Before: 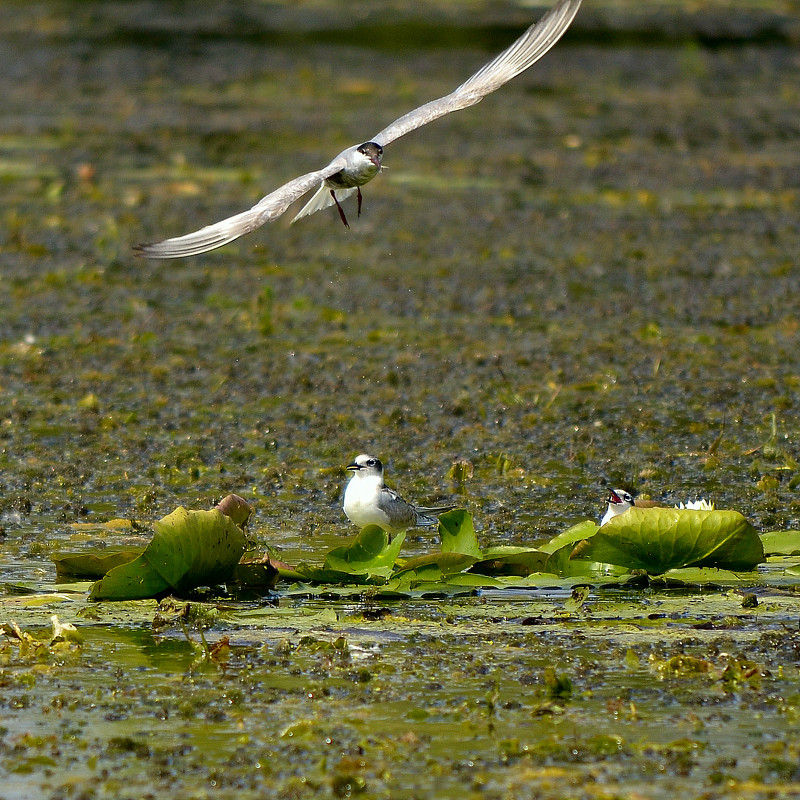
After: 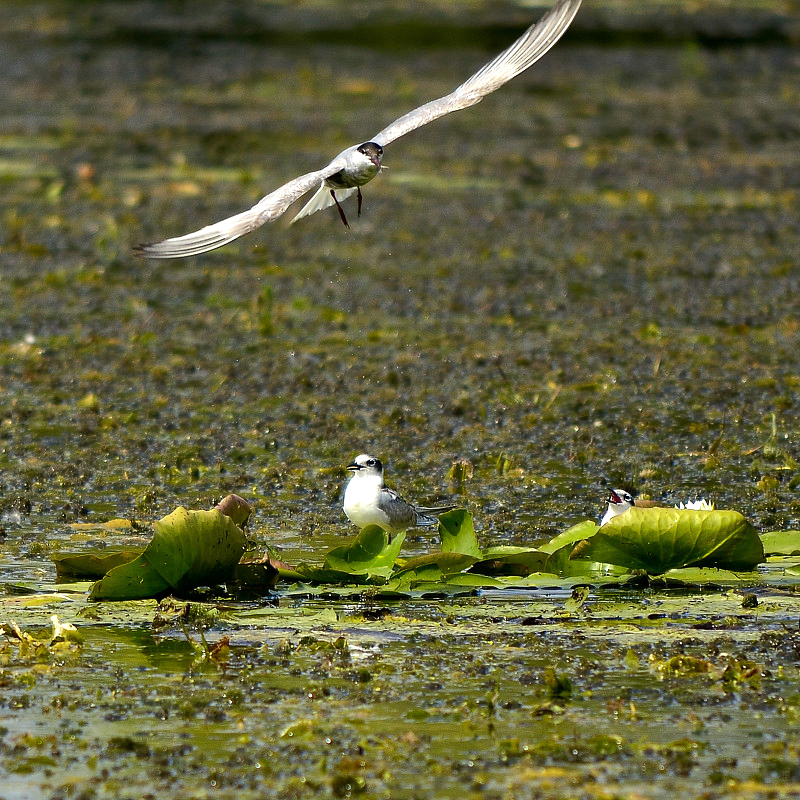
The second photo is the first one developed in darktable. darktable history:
tone equalizer: -8 EV -0.449 EV, -7 EV -0.388 EV, -6 EV -0.312 EV, -5 EV -0.245 EV, -3 EV 0.243 EV, -2 EV 0.308 EV, -1 EV 0.383 EV, +0 EV 0.395 EV, edges refinement/feathering 500, mask exposure compensation -1.57 EV, preserve details no
